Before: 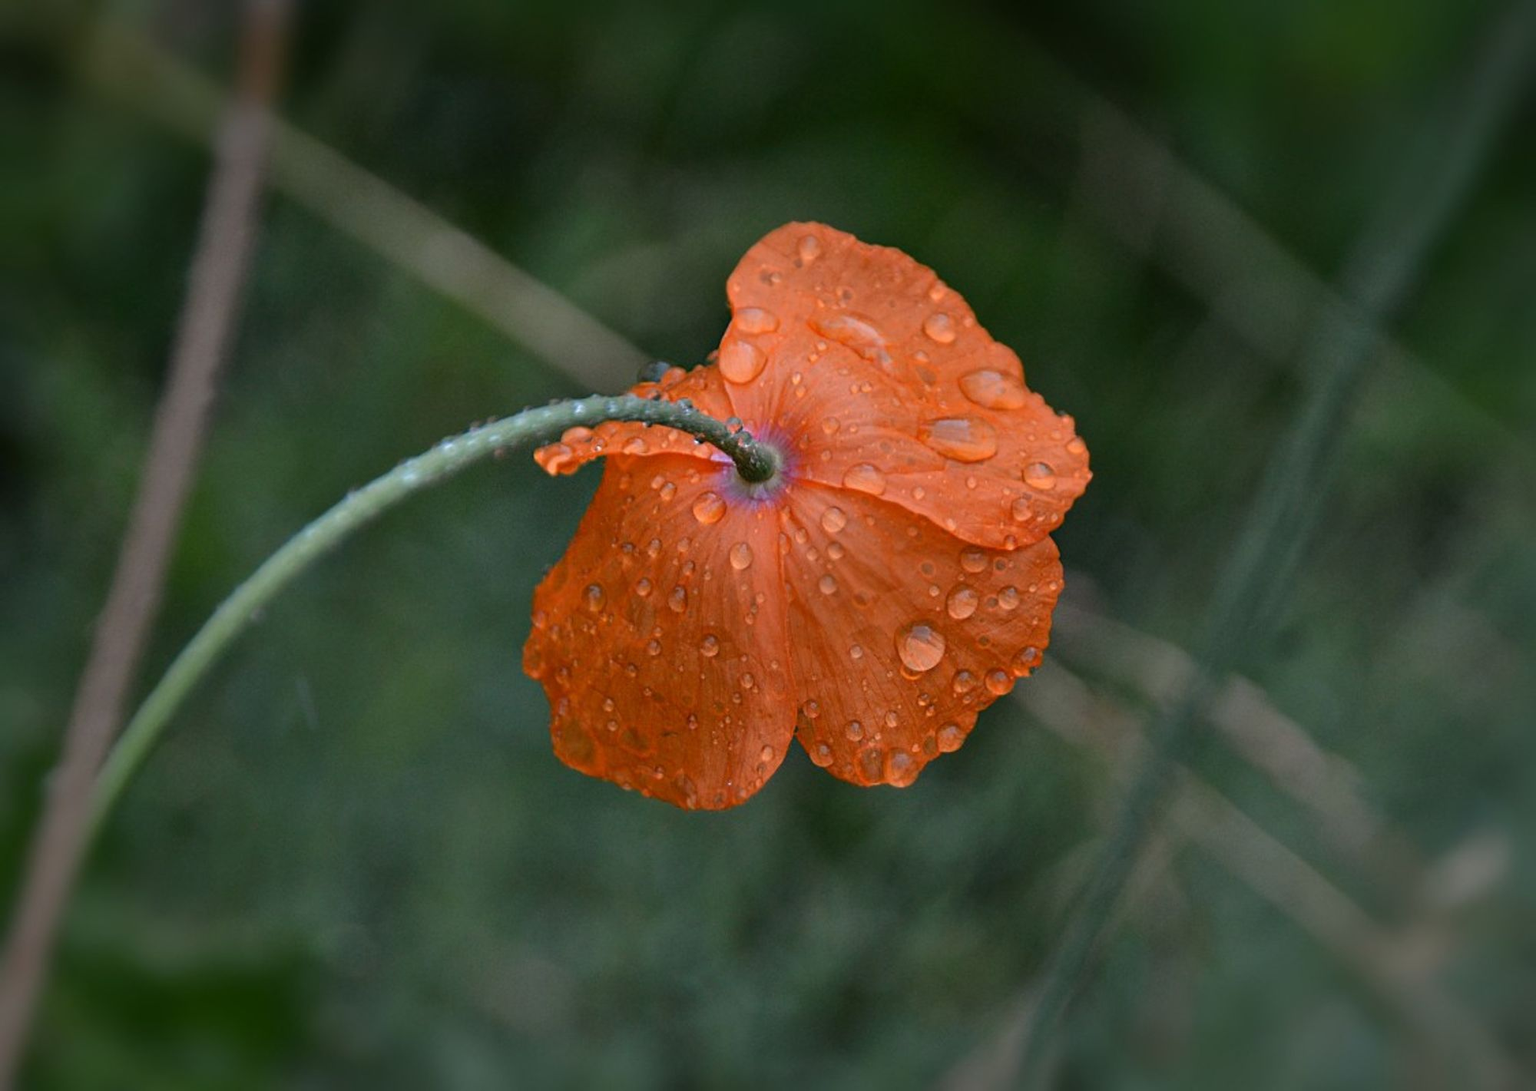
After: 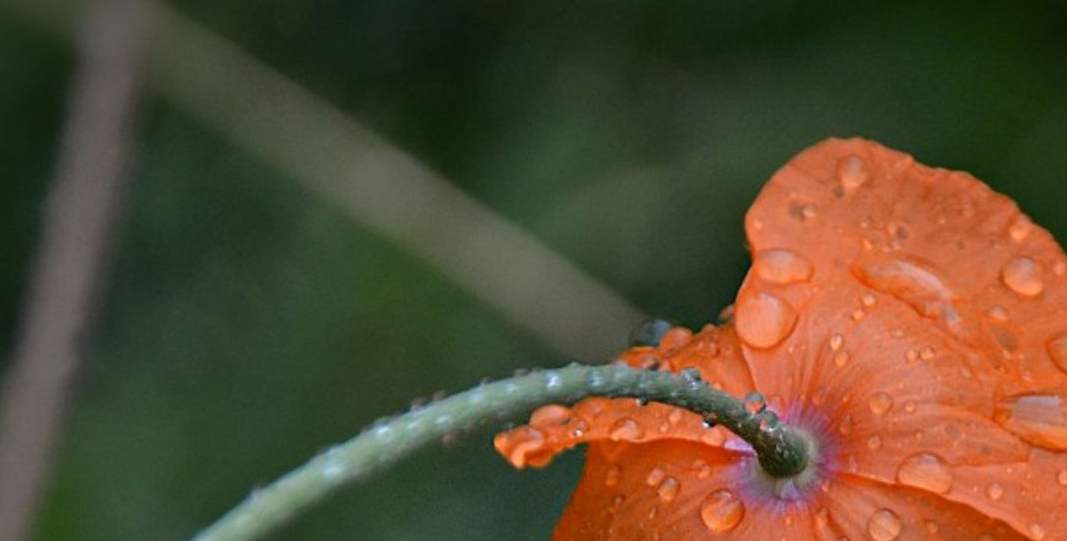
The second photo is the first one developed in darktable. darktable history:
crop: left 10.074%, top 10.644%, right 36.548%, bottom 51.262%
